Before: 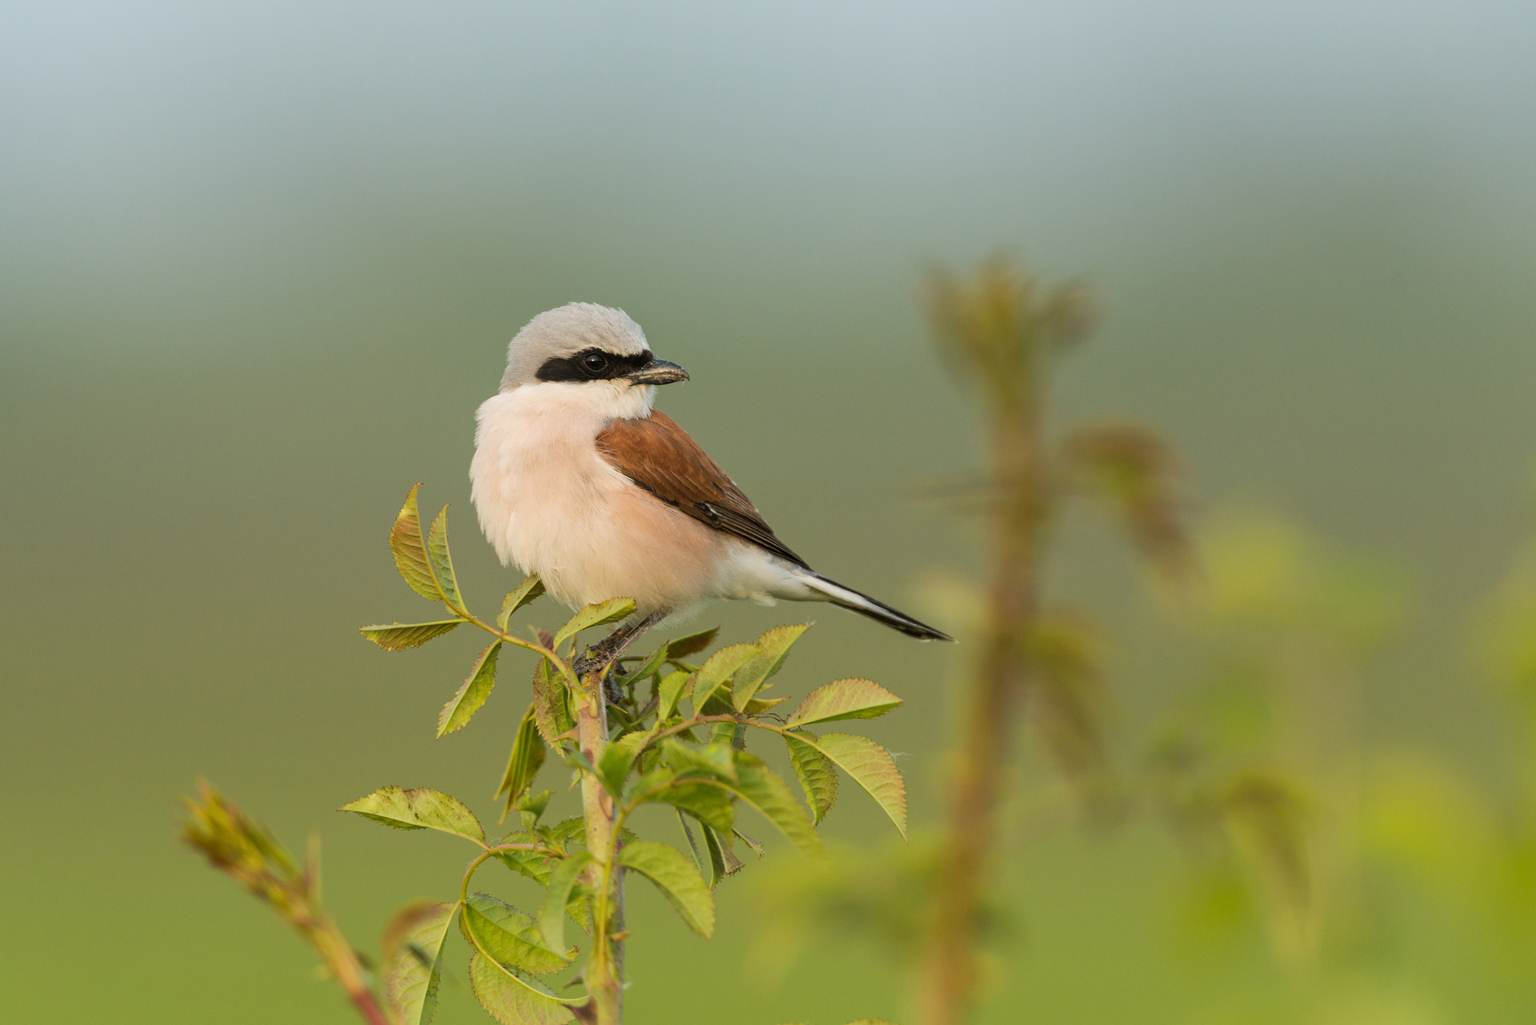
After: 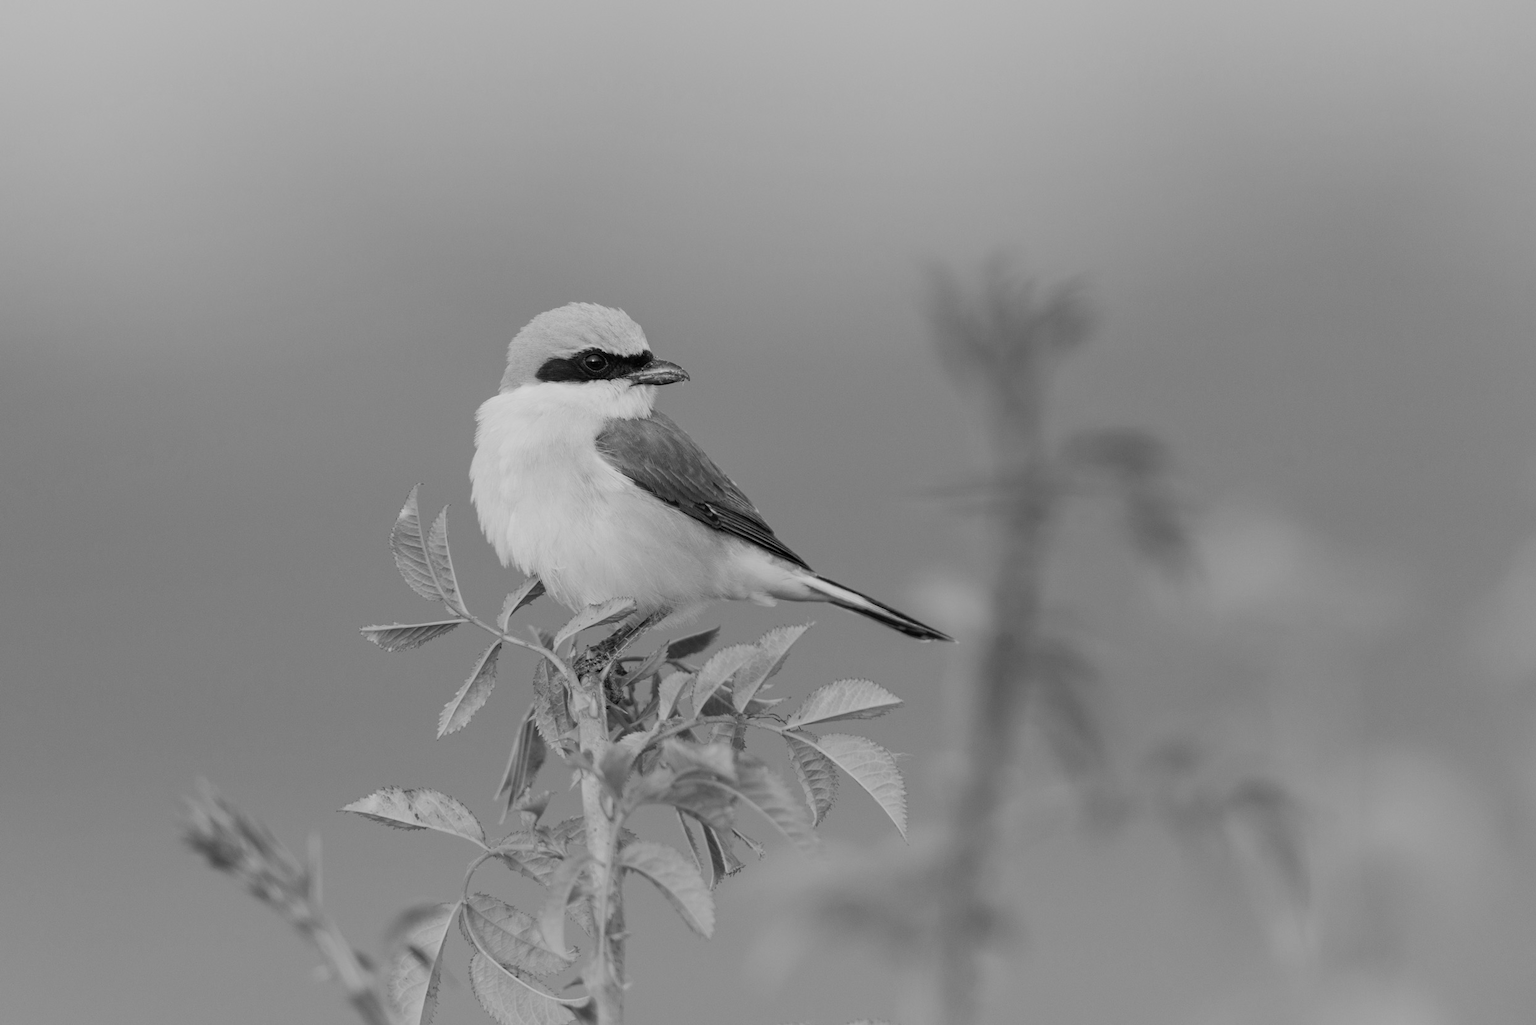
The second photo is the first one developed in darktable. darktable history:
contrast brightness saturation: saturation -1
filmic rgb: black relative exposure -15 EV, white relative exposure 3 EV, threshold 6 EV, target black luminance 0%, hardness 9.27, latitude 99%, contrast 0.912, shadows ↔ highlights balance 0.505%, add noise in highlights 0, color science v3 (2019), use custom middle-gray values true, iterations of high-quality reconstruction 0, contrast in highlights soft, enable highlight reconstruction true
